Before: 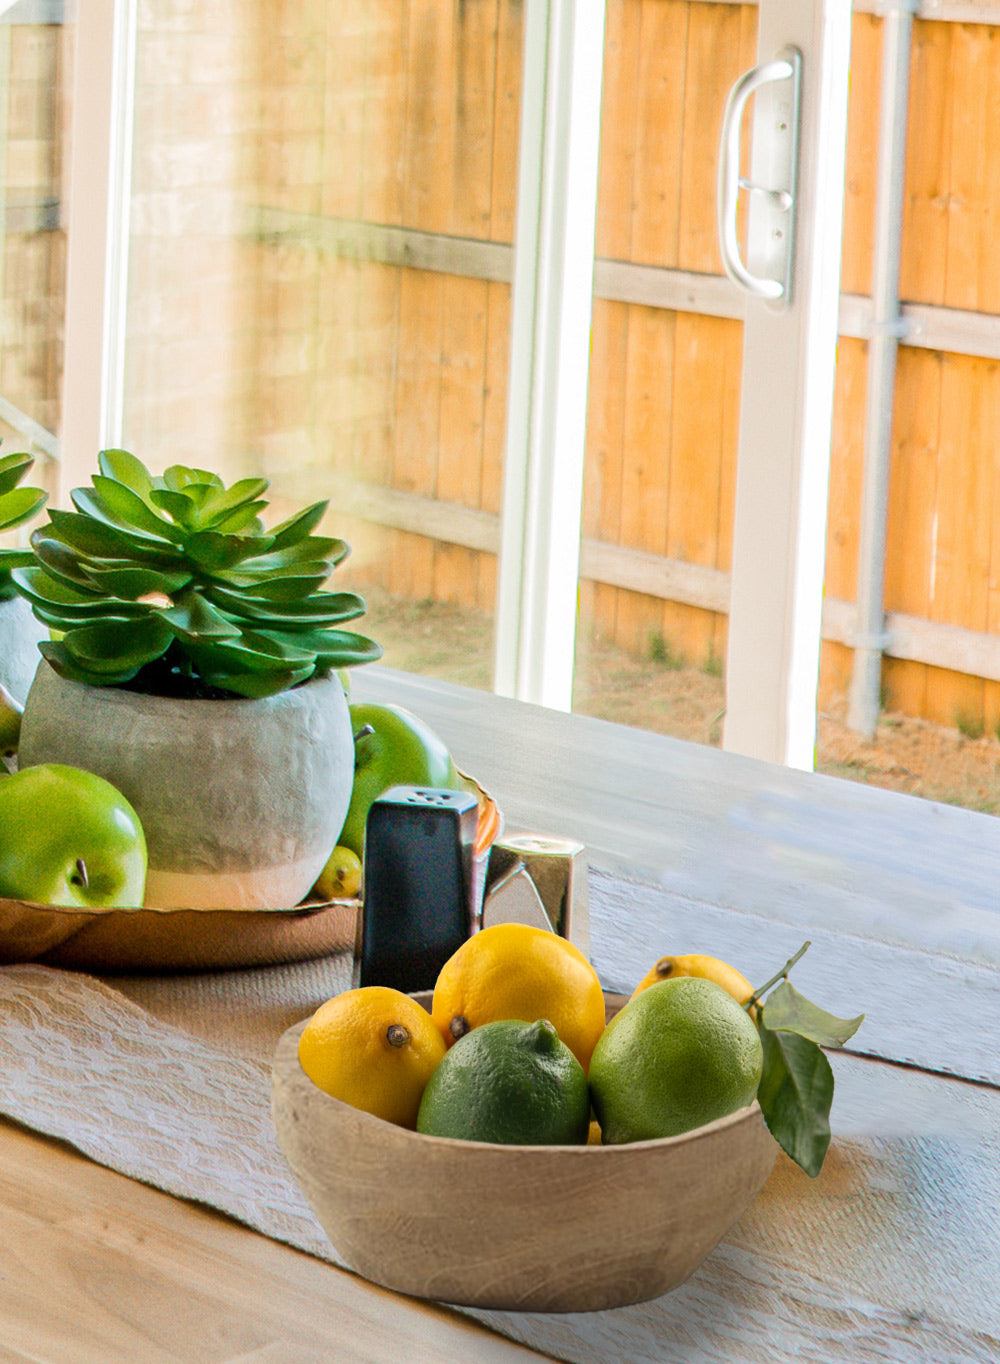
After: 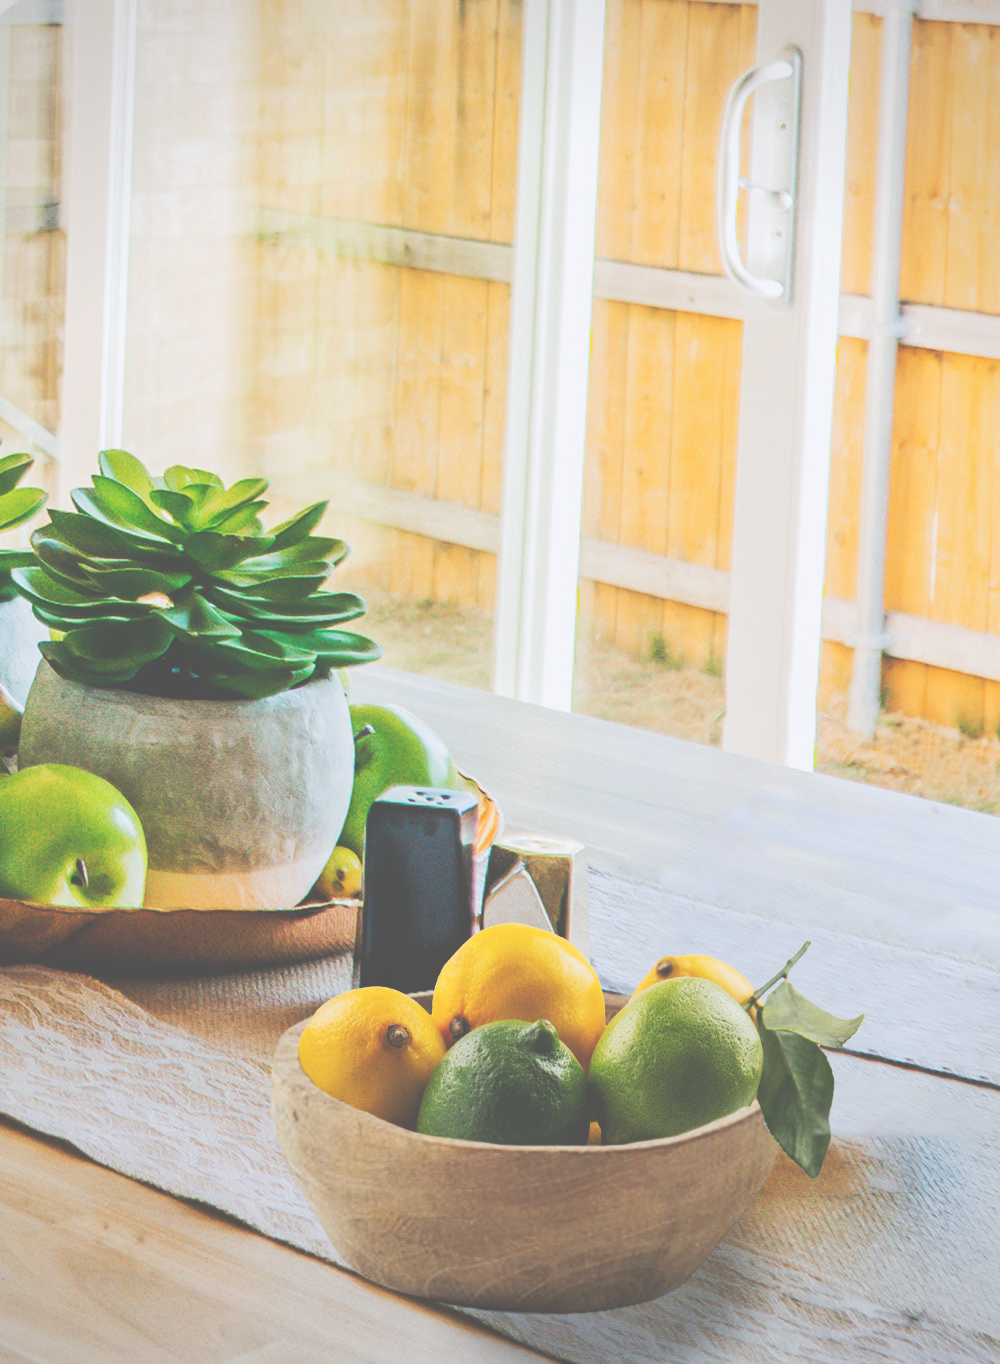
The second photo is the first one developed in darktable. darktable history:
color balance: lift [1.01, 1, 1, 1], gamma [1.097, 1, 1, 1], gain [0.85, 1, 1, 1]
tone curve: curves: ch0 [(0, 0) (0.003, 0.334) (0.011, 0.338) (0.025, 0.338) (0.044, 0.338) (0.069, 0.339) (0.1, 0.342) (0.136, 0.343) (0.177, 0.349) (0.224, 0.36) (0.277, 0.385) (0.335, 0.42) (0.399, 0.465) (0.468, 0.535) (0.543, 0.632) (0.623, 0.73) (0.709, 0.814) (0.801, 0.879) (0.898, 0.935) (1, 1)], preserve colors none
vignetting: fall-off radius 81.94%
white balance: red 0.983, blue 1.036
